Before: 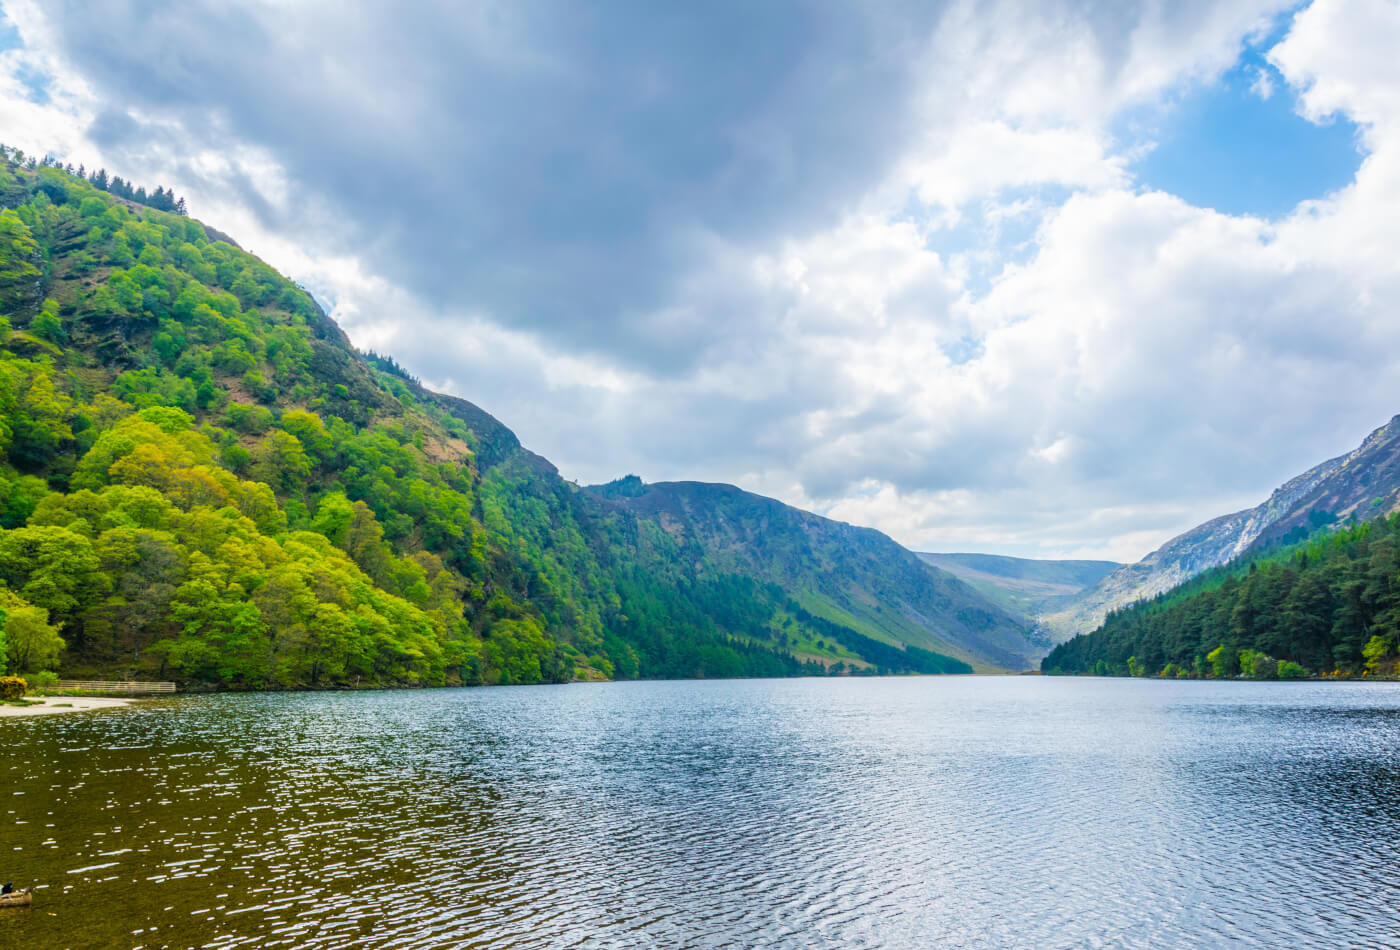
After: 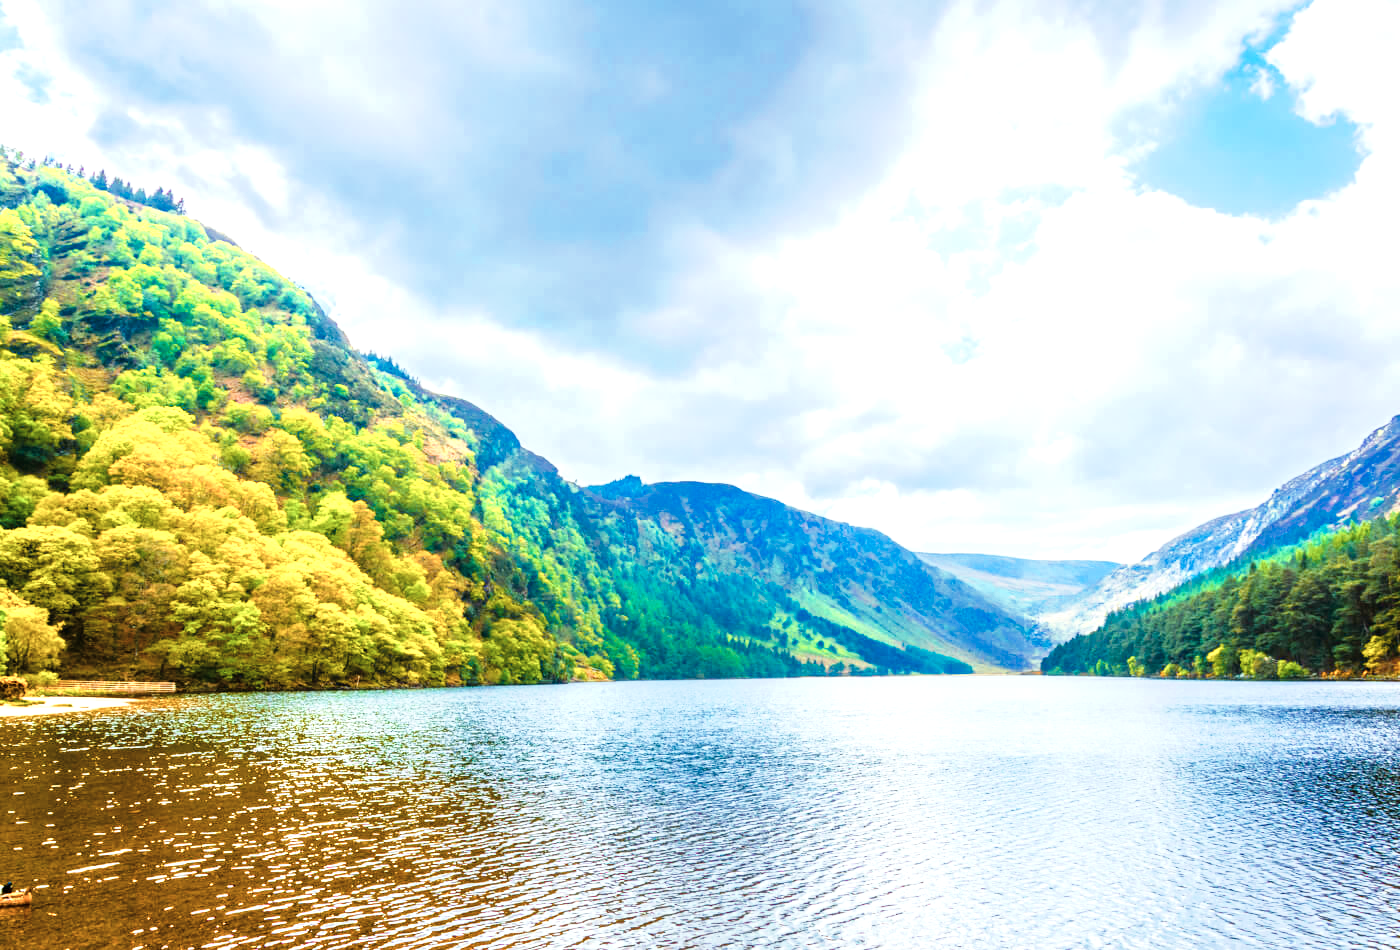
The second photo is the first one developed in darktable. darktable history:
color balance rgb: power › luminance 9.955%, power › chroma 2.812%, power › hue 59.36°, perceptual saturation grading › global saturation 45.679%, perceptual saturation grading › highlights -50.59%, perceptual saturation grading › shadows 31.204%, global vibrance 42.553%
color zones: curves: ch0 [(0, 0.473) (0.001, 0.473) (0.226, 0.548) (0.4, 0.589) (0.525, 0.54) (0.728, 0.403) (0.999, 0.473) (1, 0.473)]; ch1 [(0, 0.619) (0.001, 0.619) (0.234, 0.388) (0.4, 0.372) (0.528, 0.422) (0.732, 0.53) (0.999, 0.619) (1, 0.619)]; ch2 [(0, 0.547) (0.001, 0.547) (0.226, 0.45) (0.4, 0.525) (0.525, 0.585) (0.8, 0.511) (0.999, 0.547) (1, 0.547)]
base curve: curves: ch0 [(0, 0) (0.666, 0.806) (1, 1)], preserve colors none
tone equalizer: -8 EV -0.759 EV, -7 EV -0.671 EV, -6 EV -0.575 EV, -5 EV -0.421 EV, -3 EV 0.384 EV, -2 EV 0.6 EV, -1 EV 0.675 EV, +0 EV 0.737 EV
